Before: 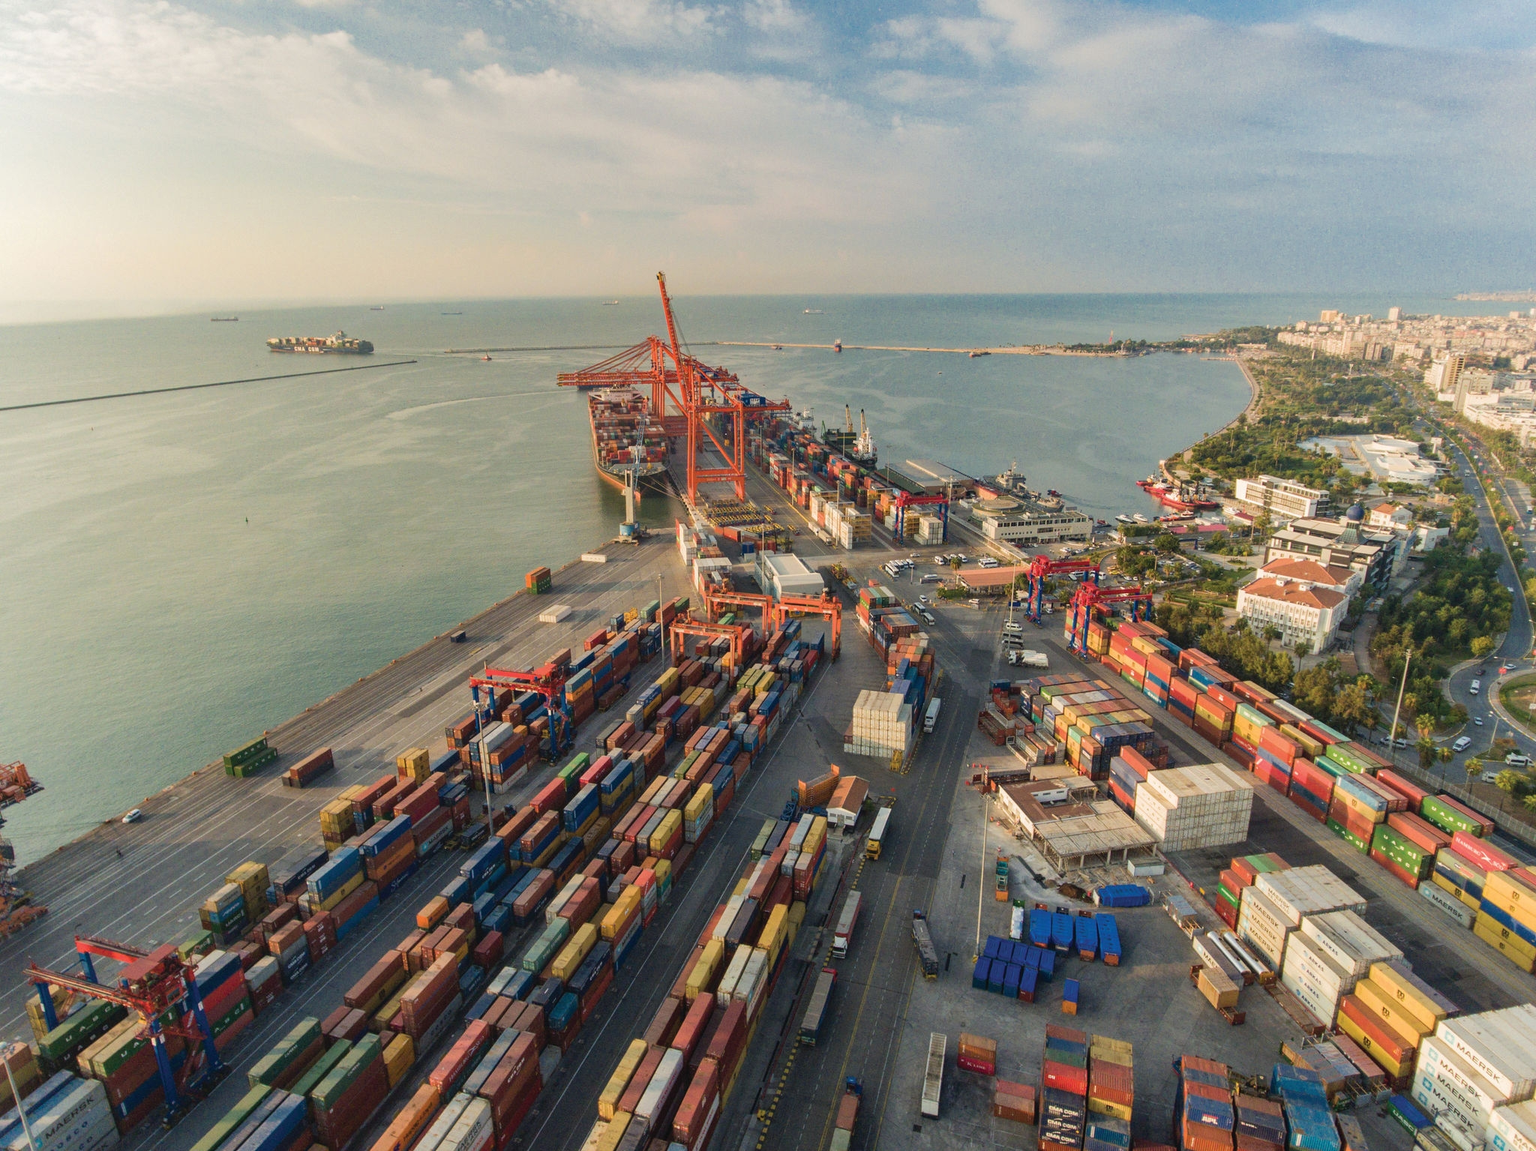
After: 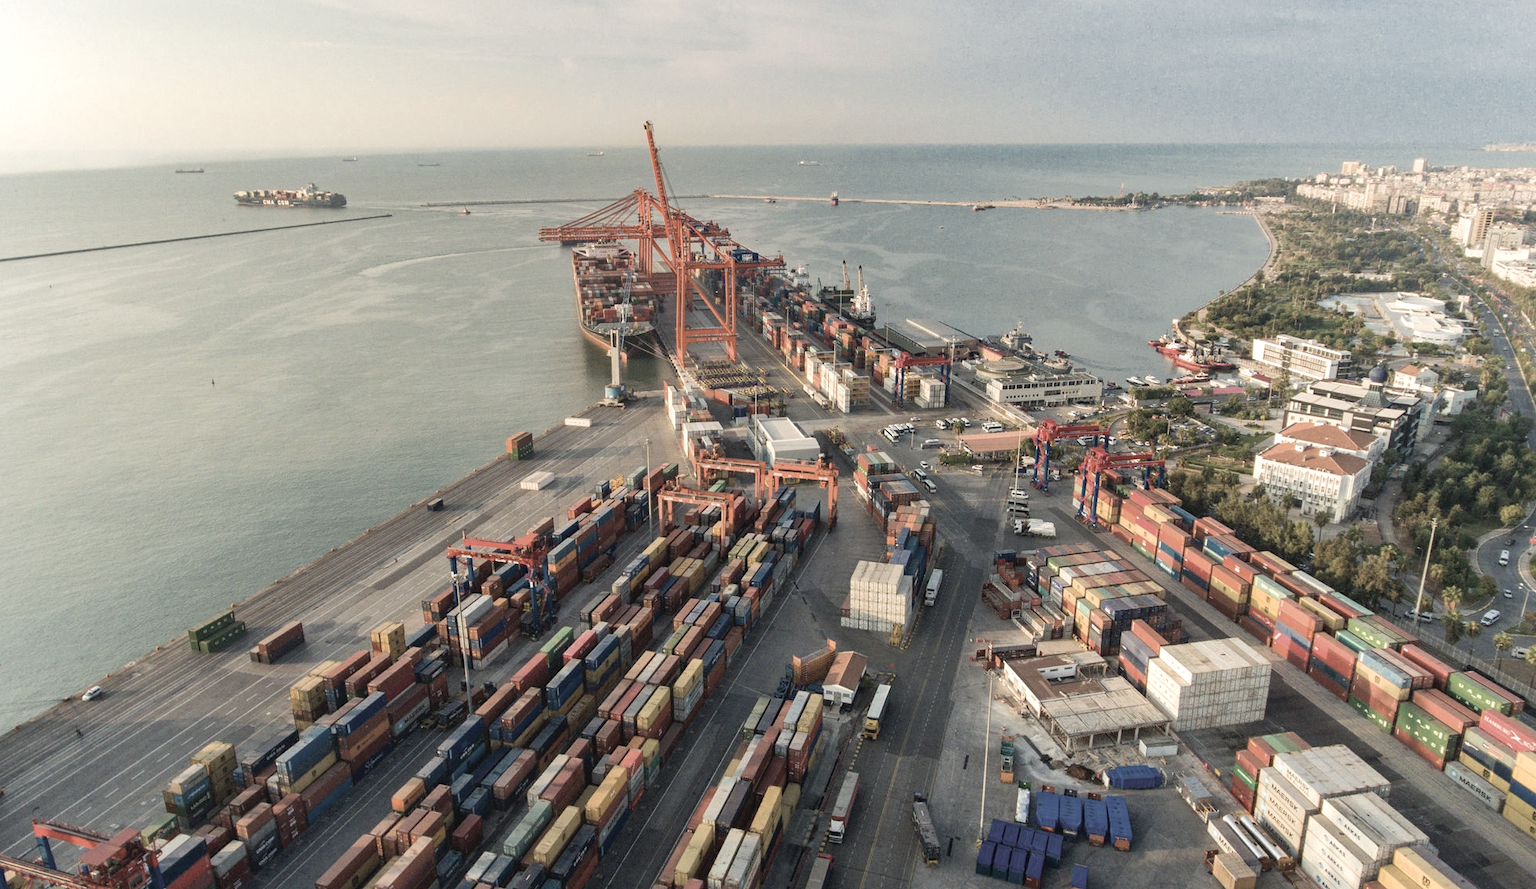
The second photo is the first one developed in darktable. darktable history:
exposure: black level correction 0.001, exposure 0.299 EV, compensate highlight preservation false
crop and rotate: left 2.915%, top 13.652%, right 1.943%, bottom 12.803%
color zones: curves: ch1 [(0, 0.292) (0.001, 0.292) (0.2, 0.264) (0.4, 0.248) (0.6, 0.248) (0.8, 0.264) (0.999, 0.292) (1, 0.292)]
contrast equalizer: octaves 7, y [[0.5 ×6], [0.5 ×6], [0.5, 0.5, 0.501, 0.545, 0.707, 0.863], [0 ×6], [0 ×6]]
